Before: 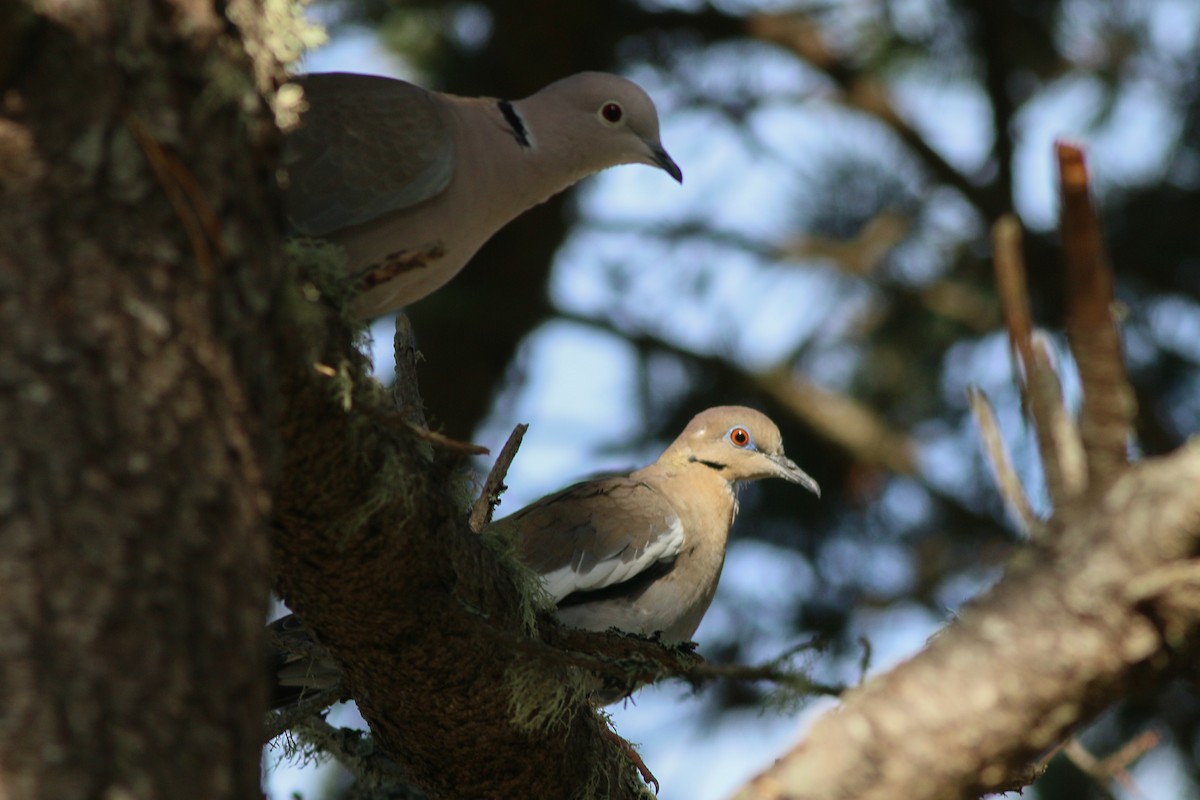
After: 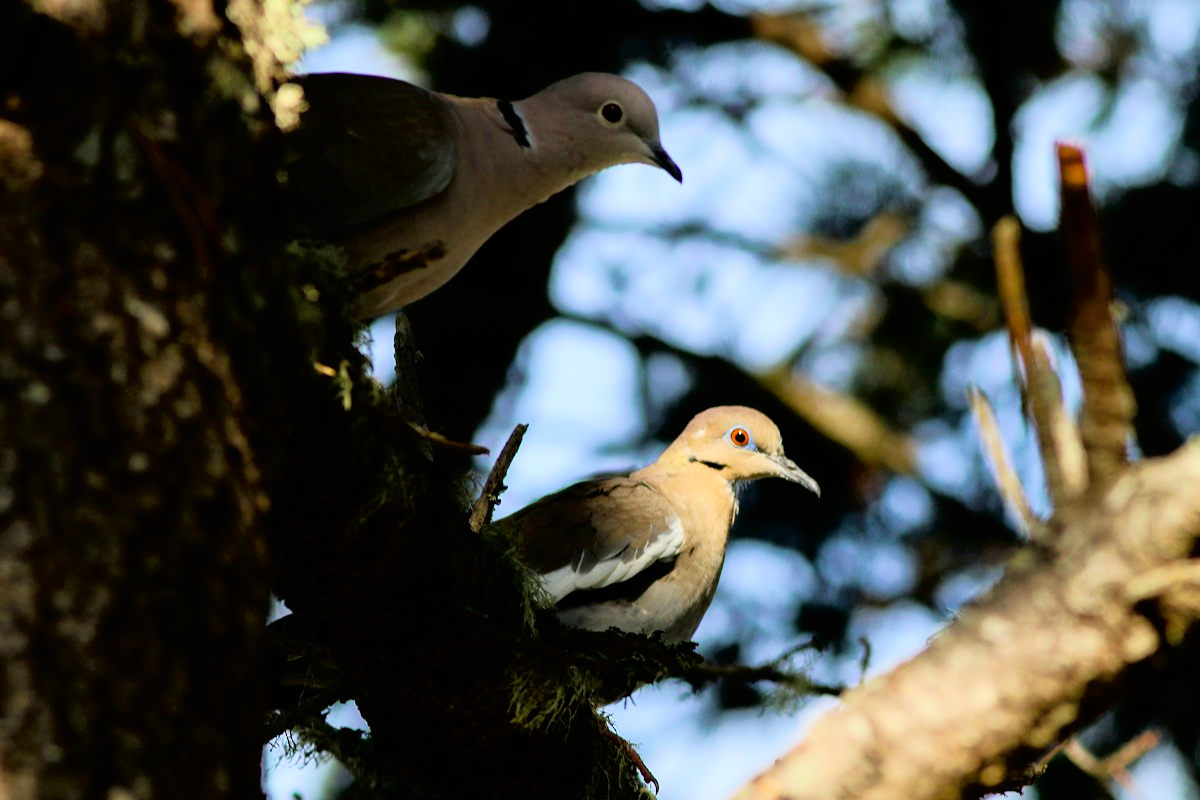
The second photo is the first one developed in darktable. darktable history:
exposure: exposure 0.46 EV, compensate highlight preservation false
filmic rgb: black relative exposure -5.06 EV, white relative exposure 3.96 EV, hardness 2.89, contrast 1.299
tone curve: curves: ch0 [(0, 0) (0.003, 0.005) (0.011, 0.008) (0.025, 0.014) (0.044, 0.021) (0.069, 0.027) (0.1, 0.041) (0.136, 0.083) (0.177, 0.138) (0.224, 0.197) (0.277, 0.259) (0.335, 0.331) (0.399, 0.399) (0.468, 0.476) (0.543, 0.547) (0.623, 0.635) (0.709, 0.753) (0.801, 0.847) (0.898, 0.94) (1, 1)], color space Lab, independent channels, preserve colors none
velvia: strength 32.39%, mid-tones bias 0.202
